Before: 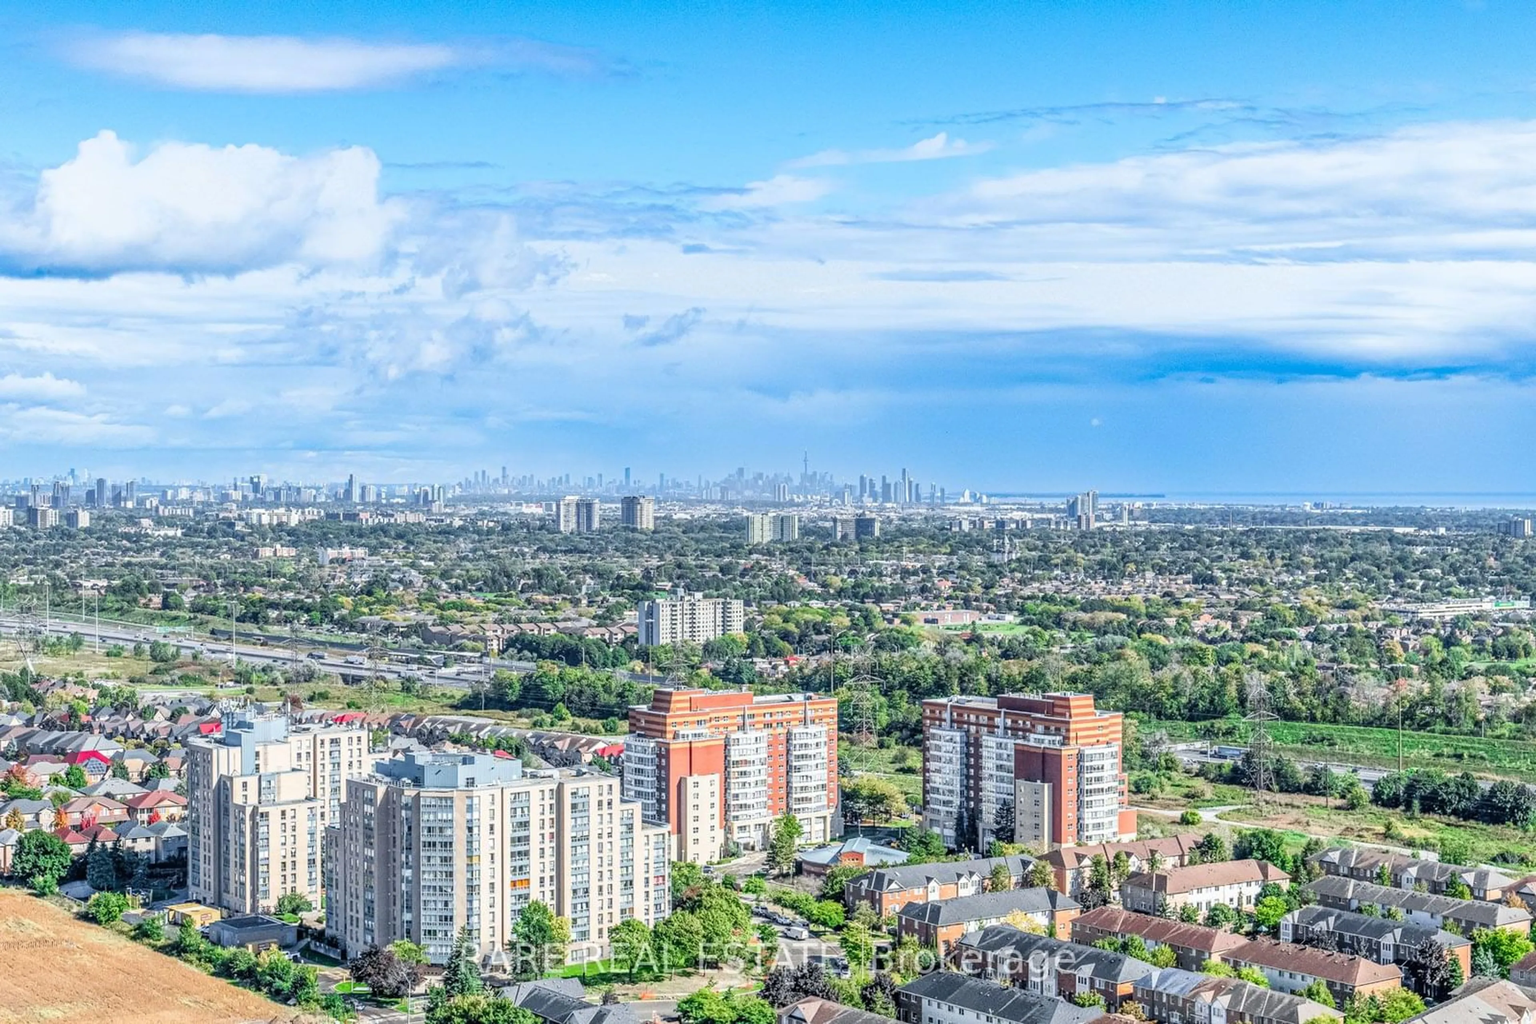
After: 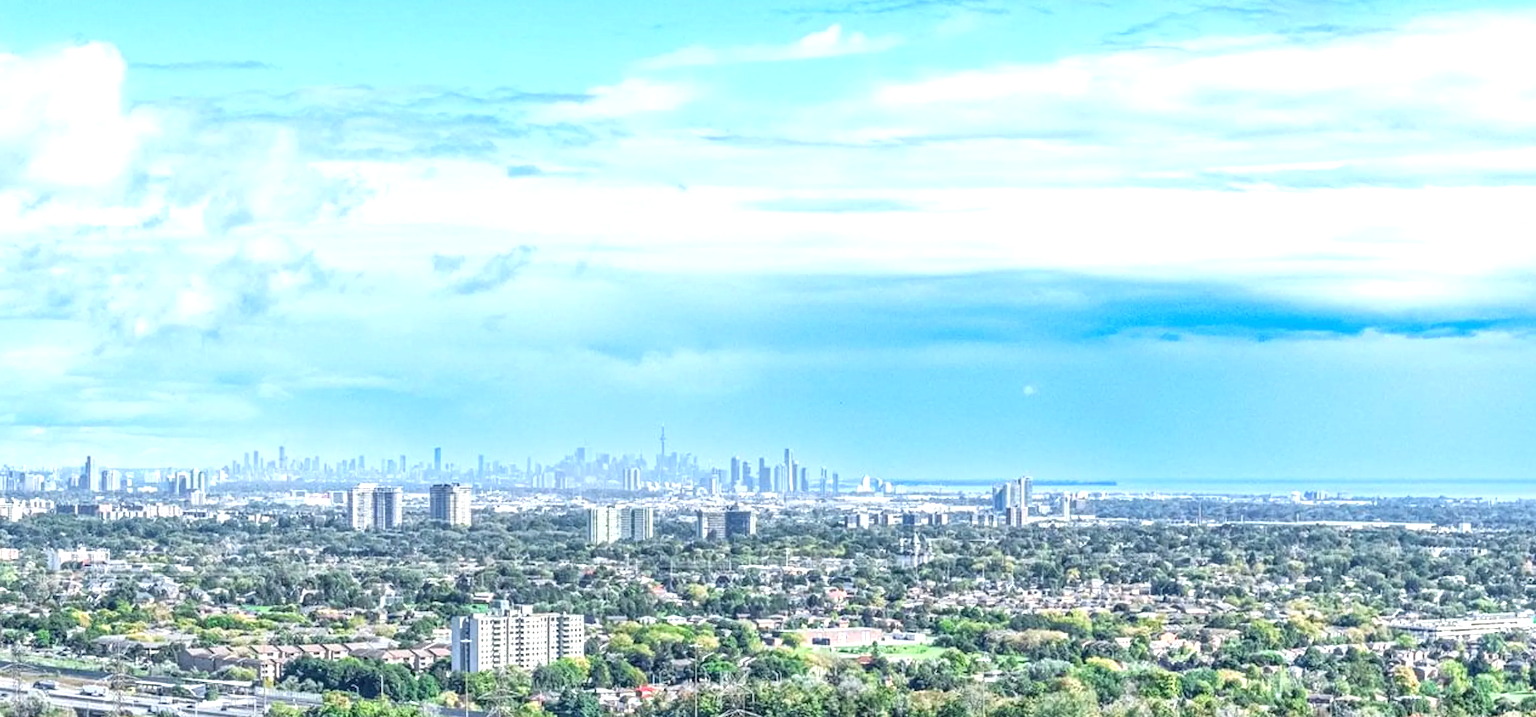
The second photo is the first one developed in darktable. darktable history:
exposure: exposure 0.611 EV, compensate highlight preservation false
crop: left 18.332%, top 11.107%, right 2.479%, bottom 33.382%
